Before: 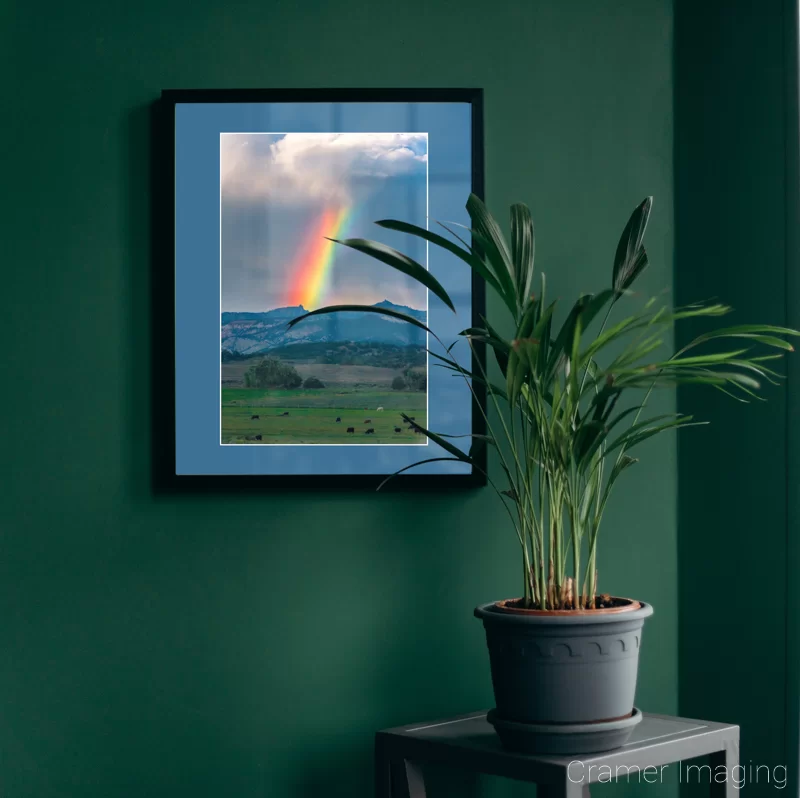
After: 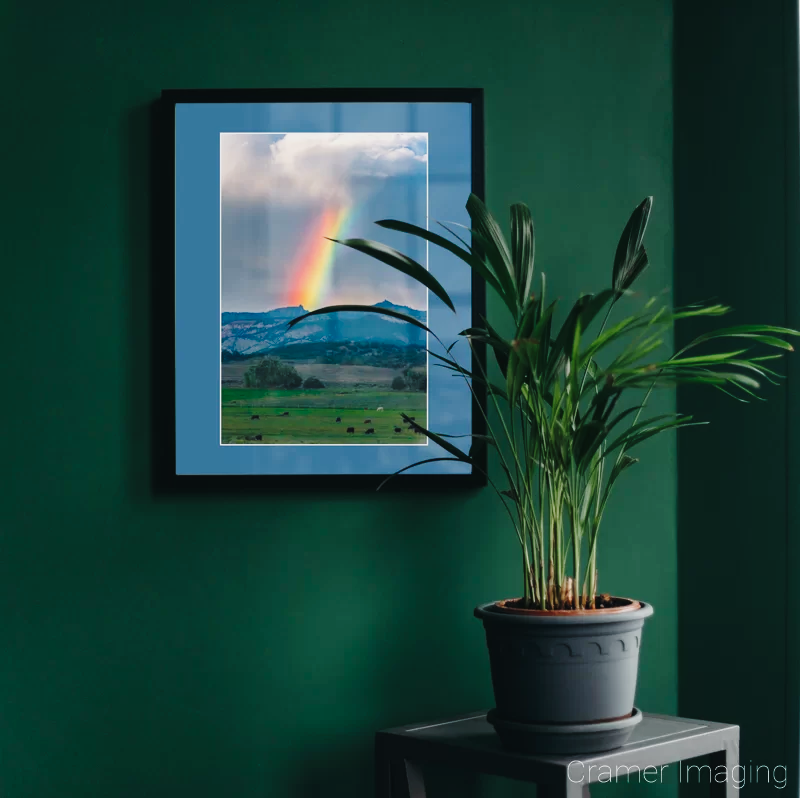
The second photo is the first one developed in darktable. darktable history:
shadows and highlights: shadows -1.42, highlights 41.54
tone curve: curves: ch0 [(0, 0.019) (0.204, 0.162) (0.491, 0.519) (0.748, 0.765) (1, 0.919)]; ch1 [(0, 0) (0.179, 0.173) (0.322, 0.32) (0.442, 0.447) (0.496, 0.504) (0.566, 0.585) (0.761, 0.803) (1, 1)]; ch2 [(0, 0) (0.434, 0.447) (0.483, 0.487) (0.555, 0.563) (0.697, 0.68) (1, 1)], preserve colors none
